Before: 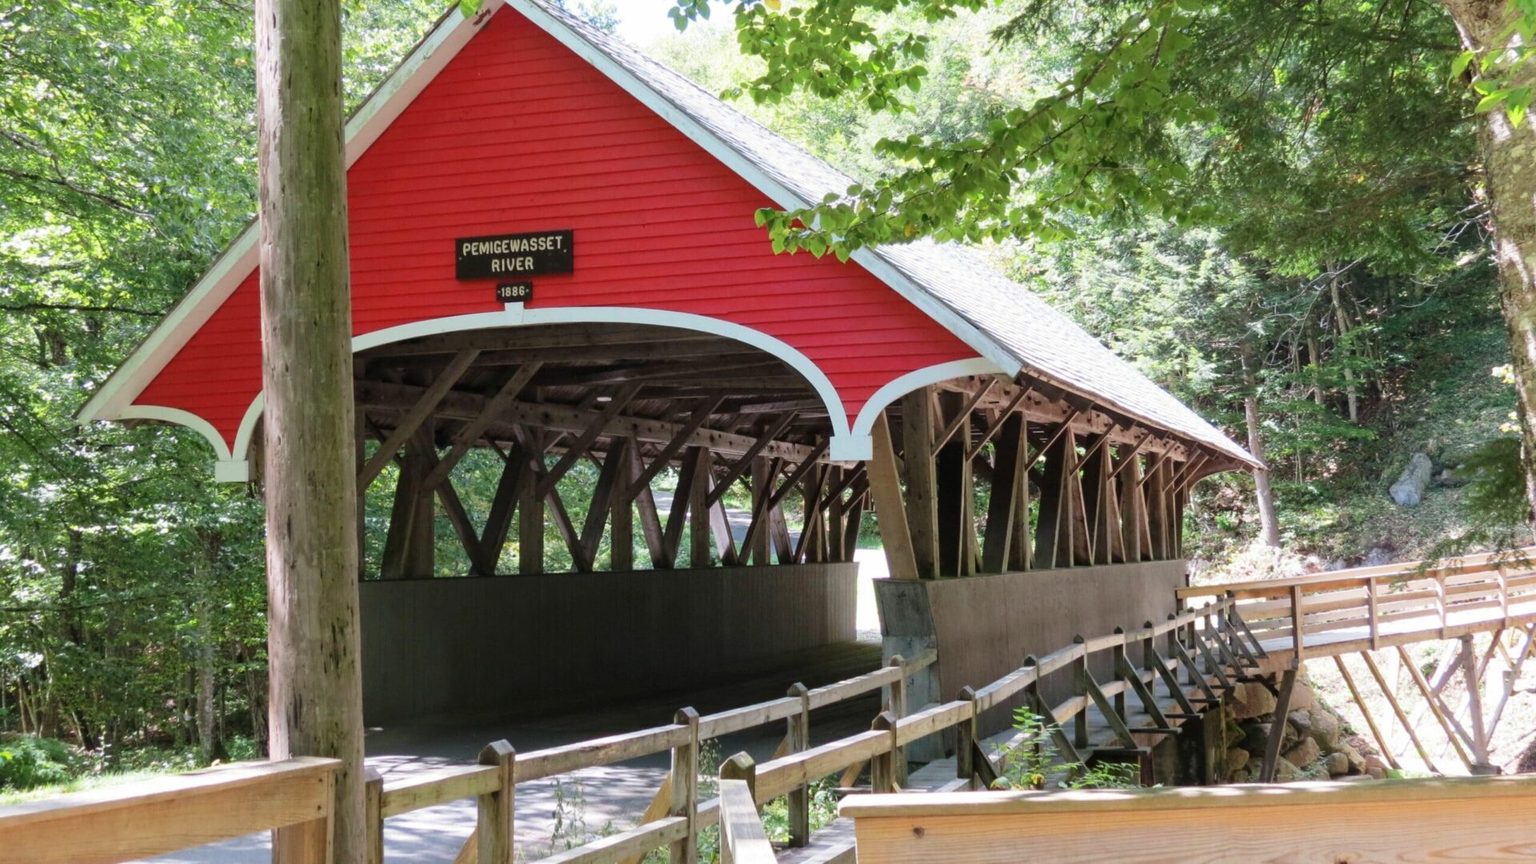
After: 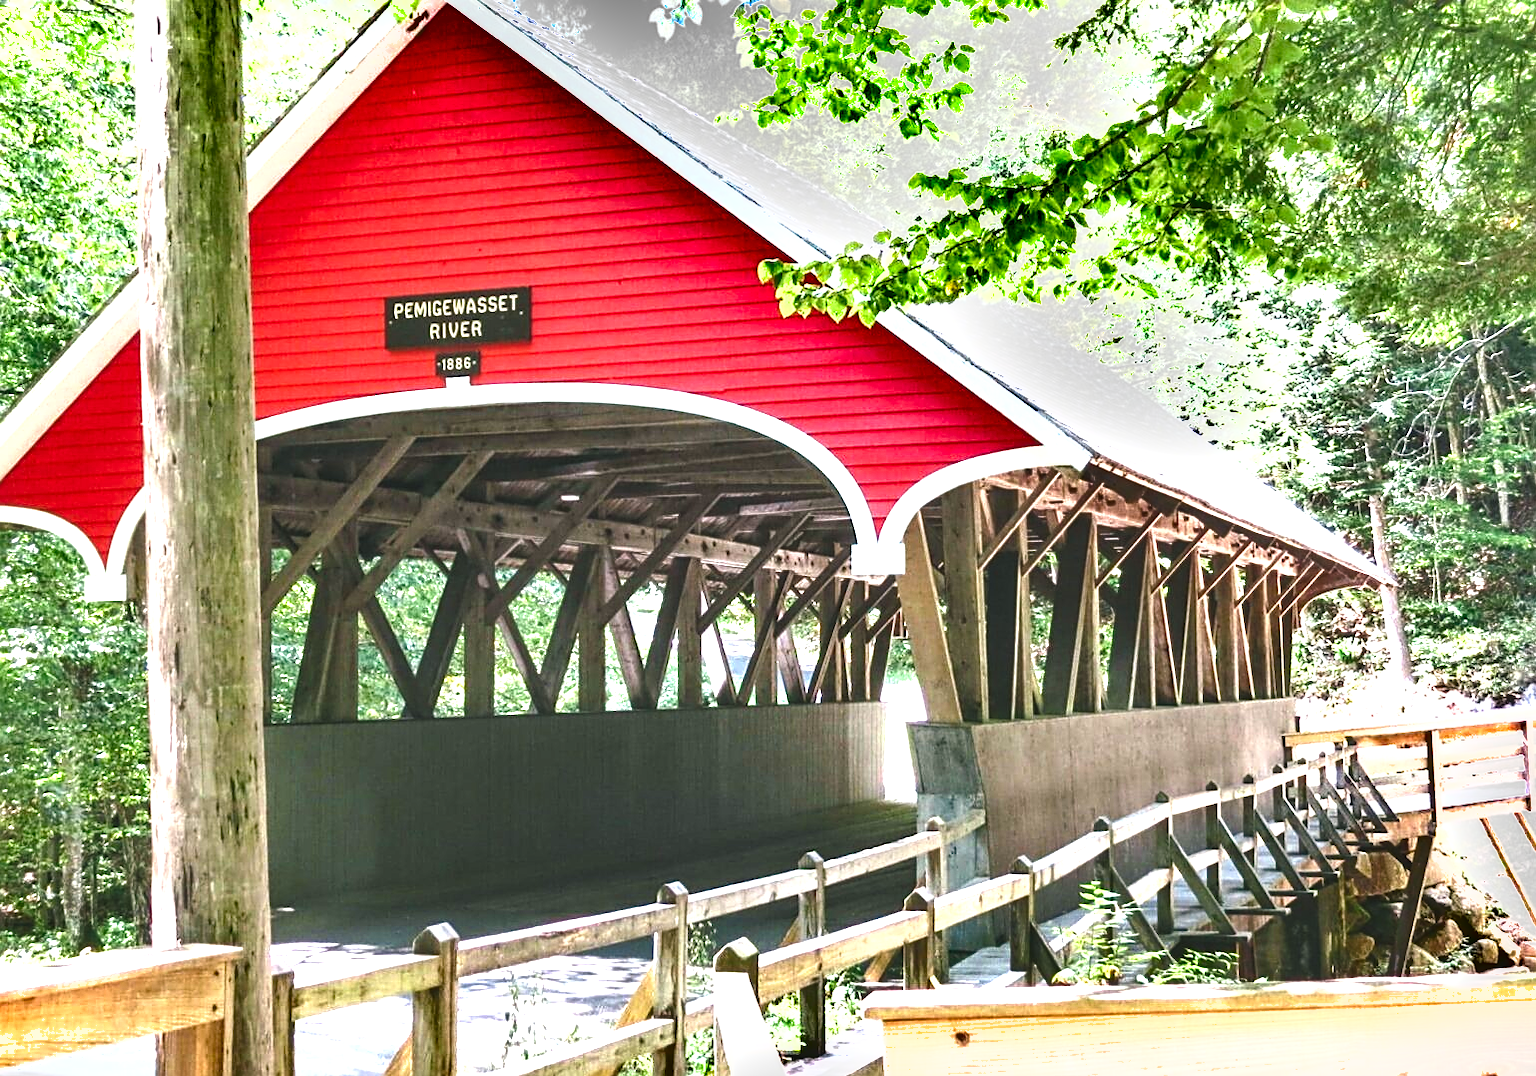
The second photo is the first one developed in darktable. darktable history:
sharpen: on, module defaults
exposure: black level correction -0.006, exposure 1 EV, compensate highlight preservation false
crop and rotate: left 9.615%, right 10.18%
color zones: curves: ch0 [(0.25, 0.5) (0.463, 0.627) (0.484, 0.637) (0.75, 0.5)]
shadows and highlights: shadows 11.11, white point adjustment 1.22, soften with gaussian
local contrast: on, module defaults
color balance rgb: shadows lift › luminance -8.056%, shadows lift › chroma 2.321%, shadows lift › hue 163.15°, perceptual saturation grading › global saturation 13.631%, perceptual saturation grading › highlights -25.235%, perceptual saturation grading › shadows 25.365%, perceptual brilliance grading › global brilliance 17.504%
